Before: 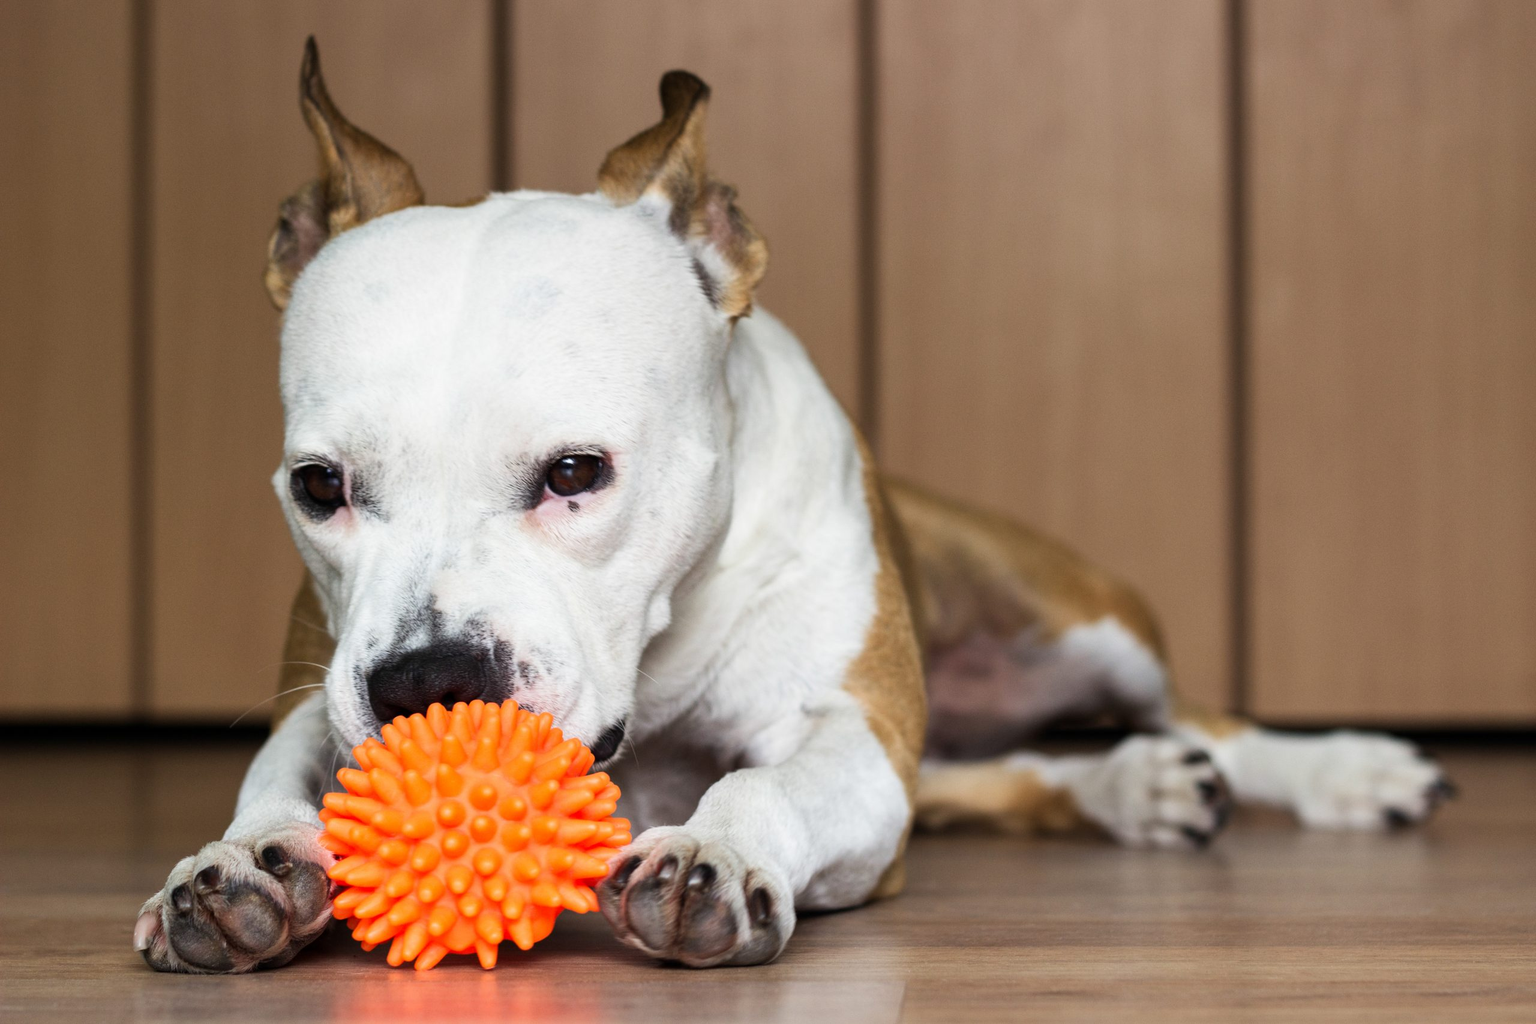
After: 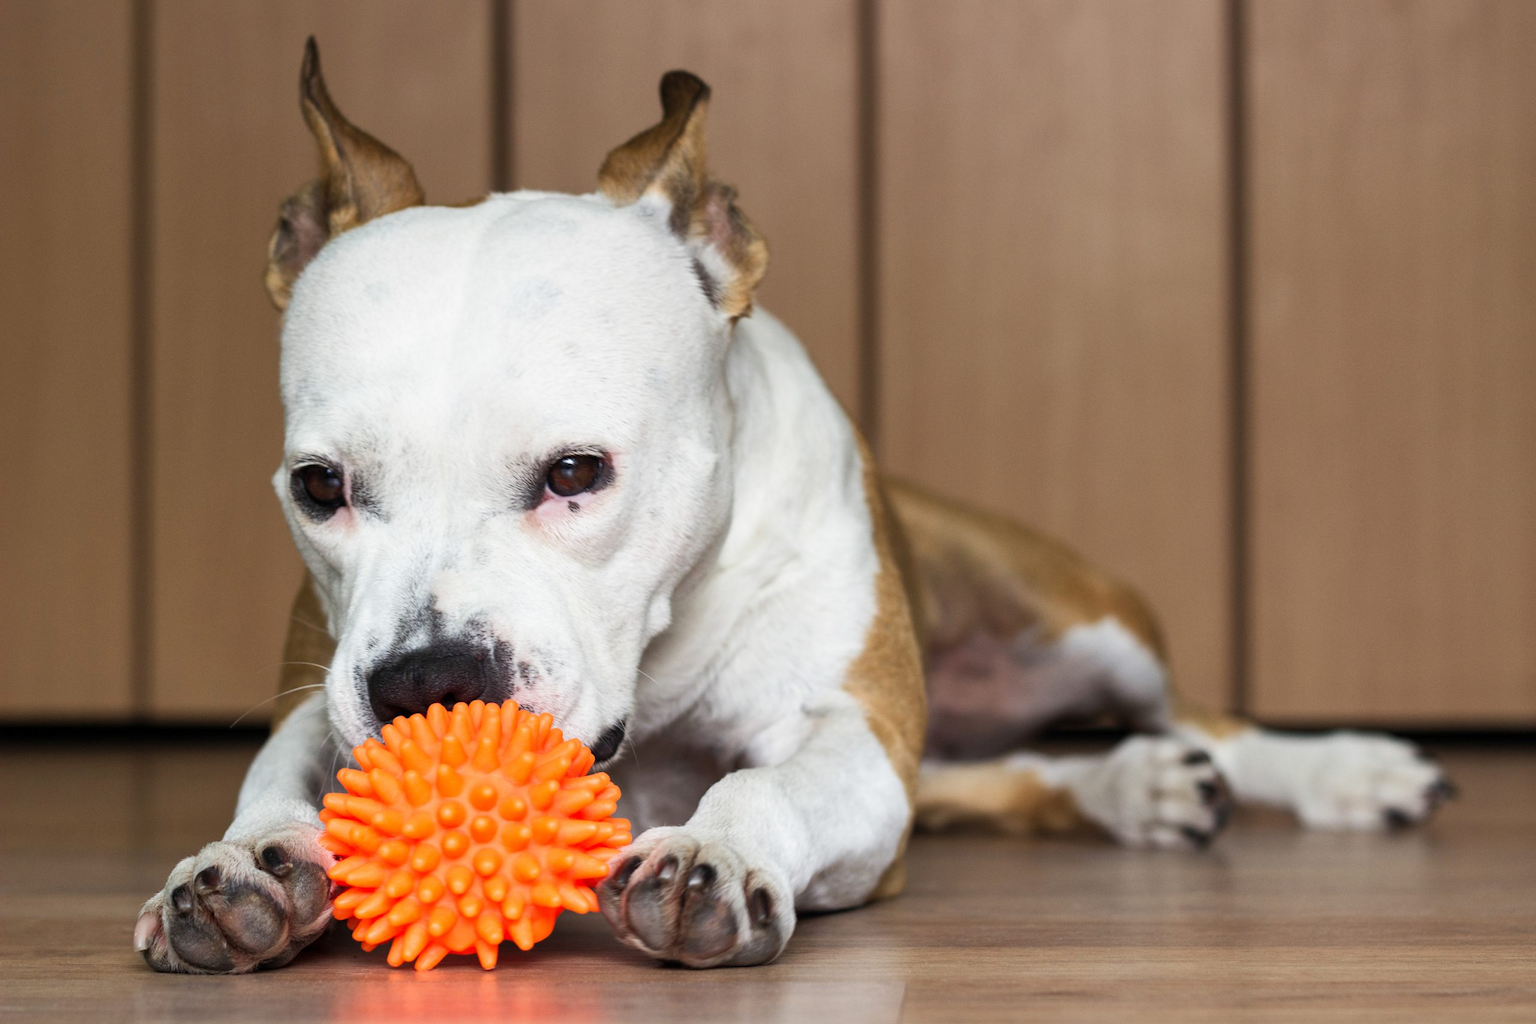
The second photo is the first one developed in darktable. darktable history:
shadows and highlights: shadows 43.01, highlights 7.01
